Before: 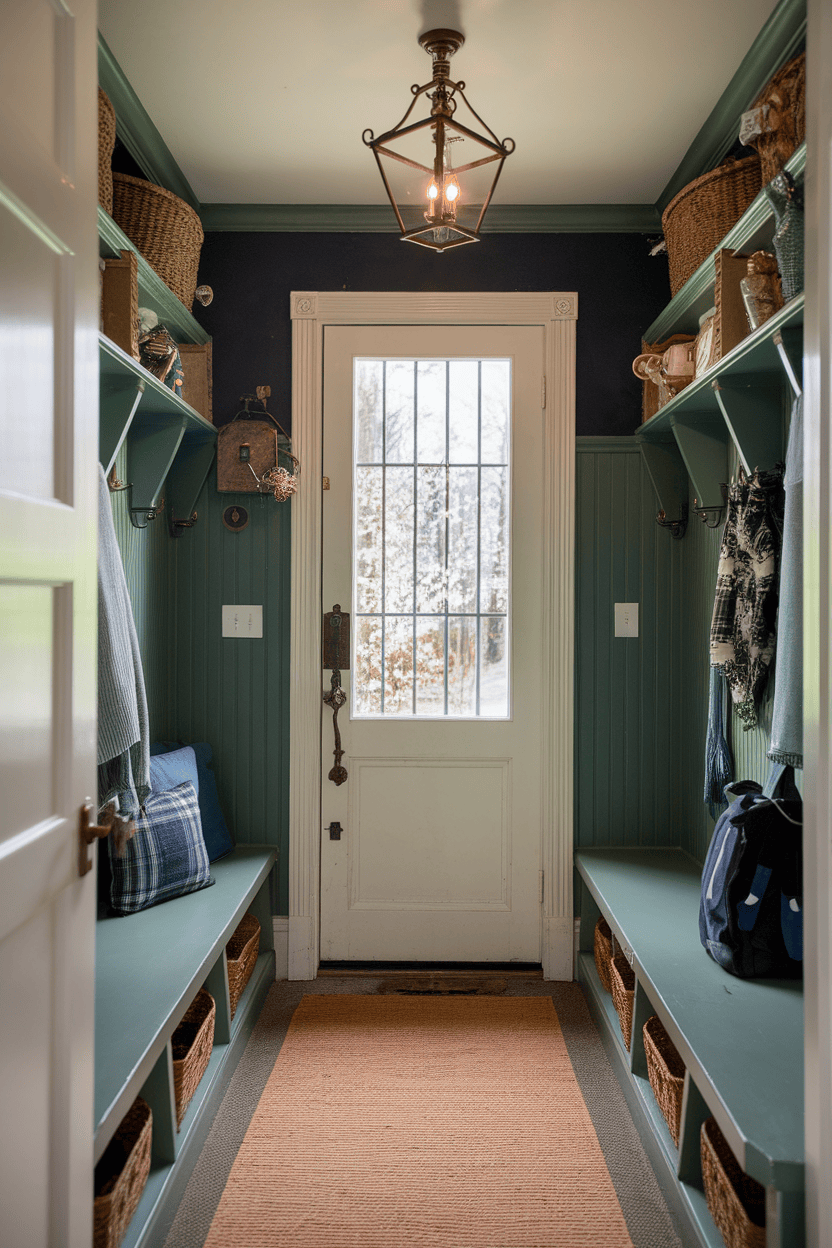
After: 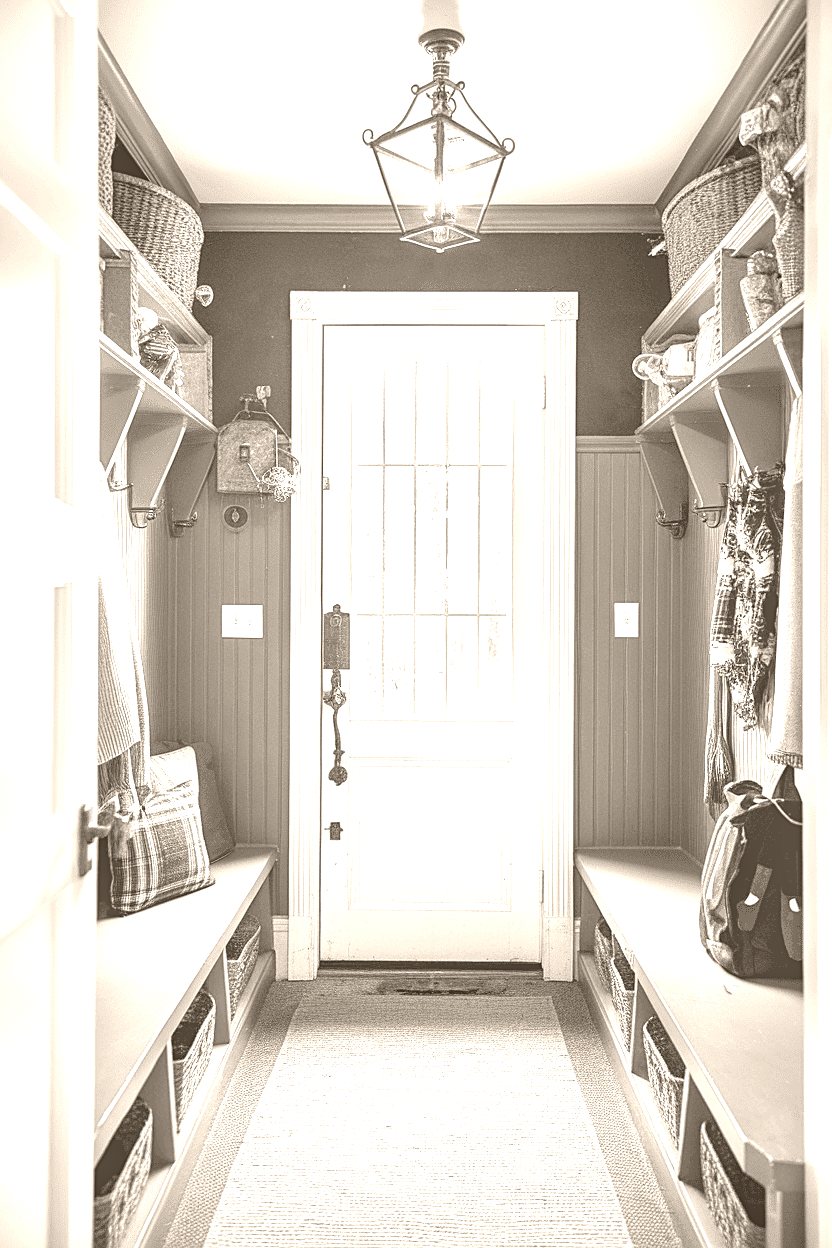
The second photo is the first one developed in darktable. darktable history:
sharpen: on, module defaults
local contrast: on, module defaults
exposure: black level correction 0.001, exposure 1.129 EV, compensate exposure bias true, compensate highlight preservation false
colorize: hue 34.49°, saturation 35.33%, source mix 100%, version 1
